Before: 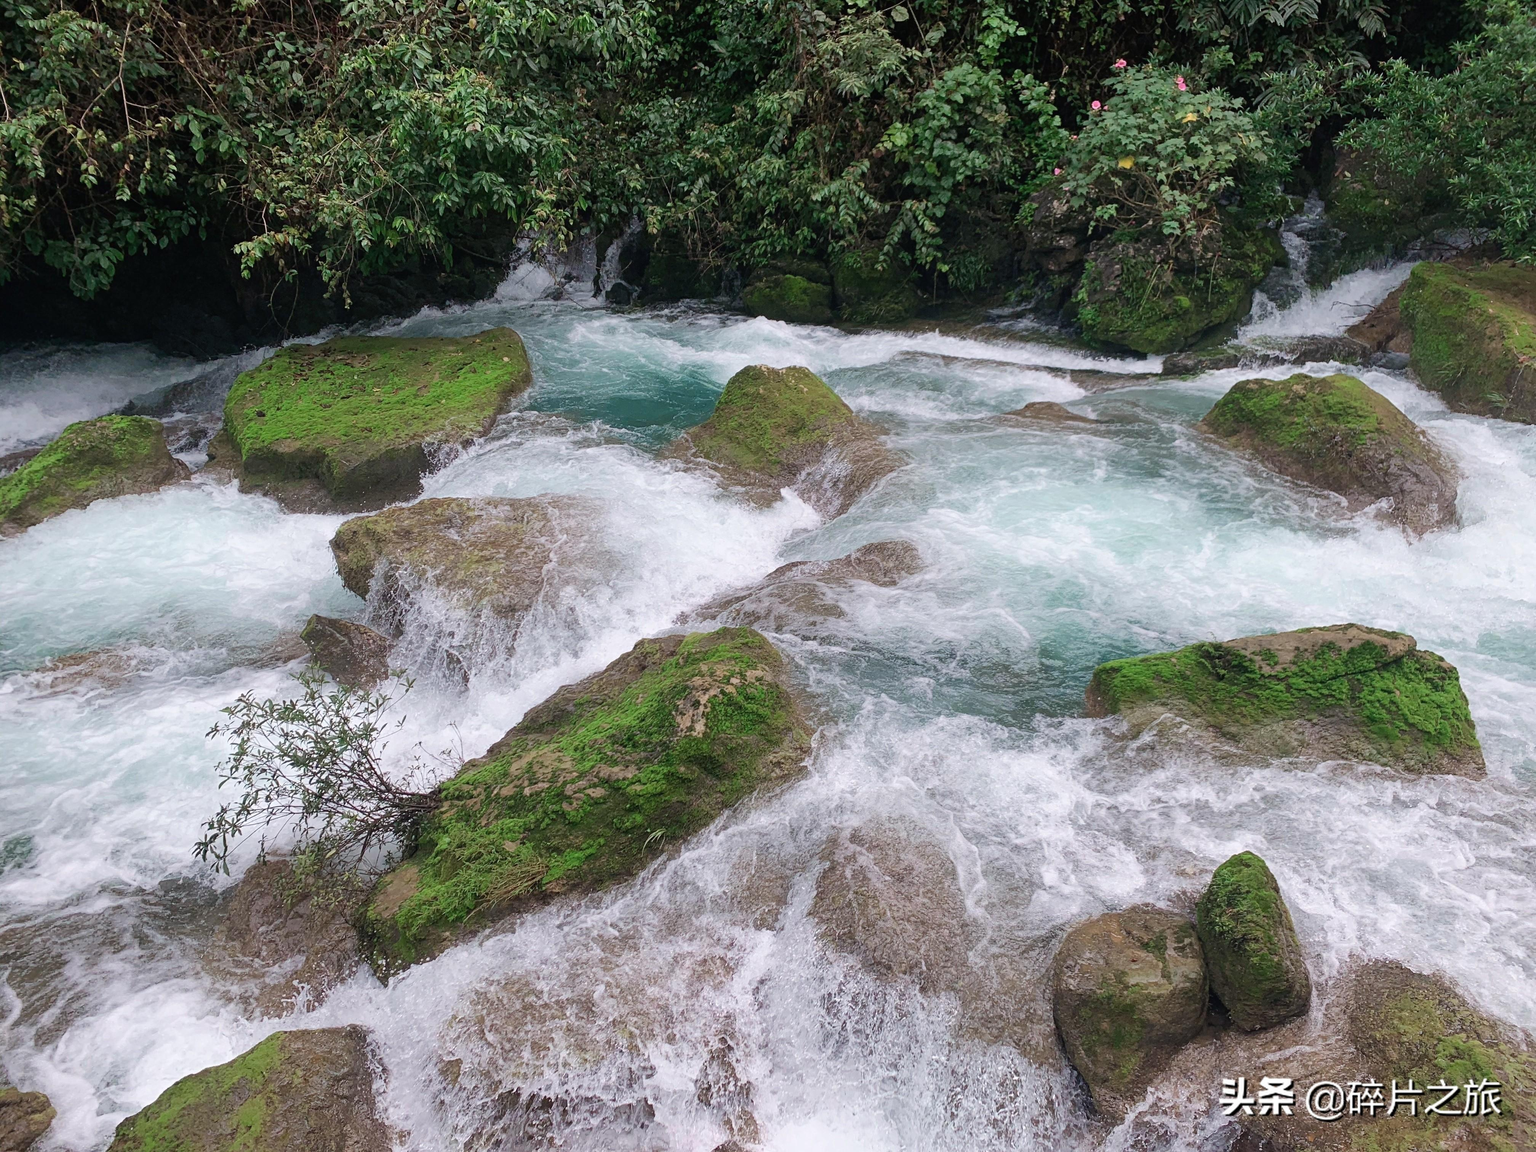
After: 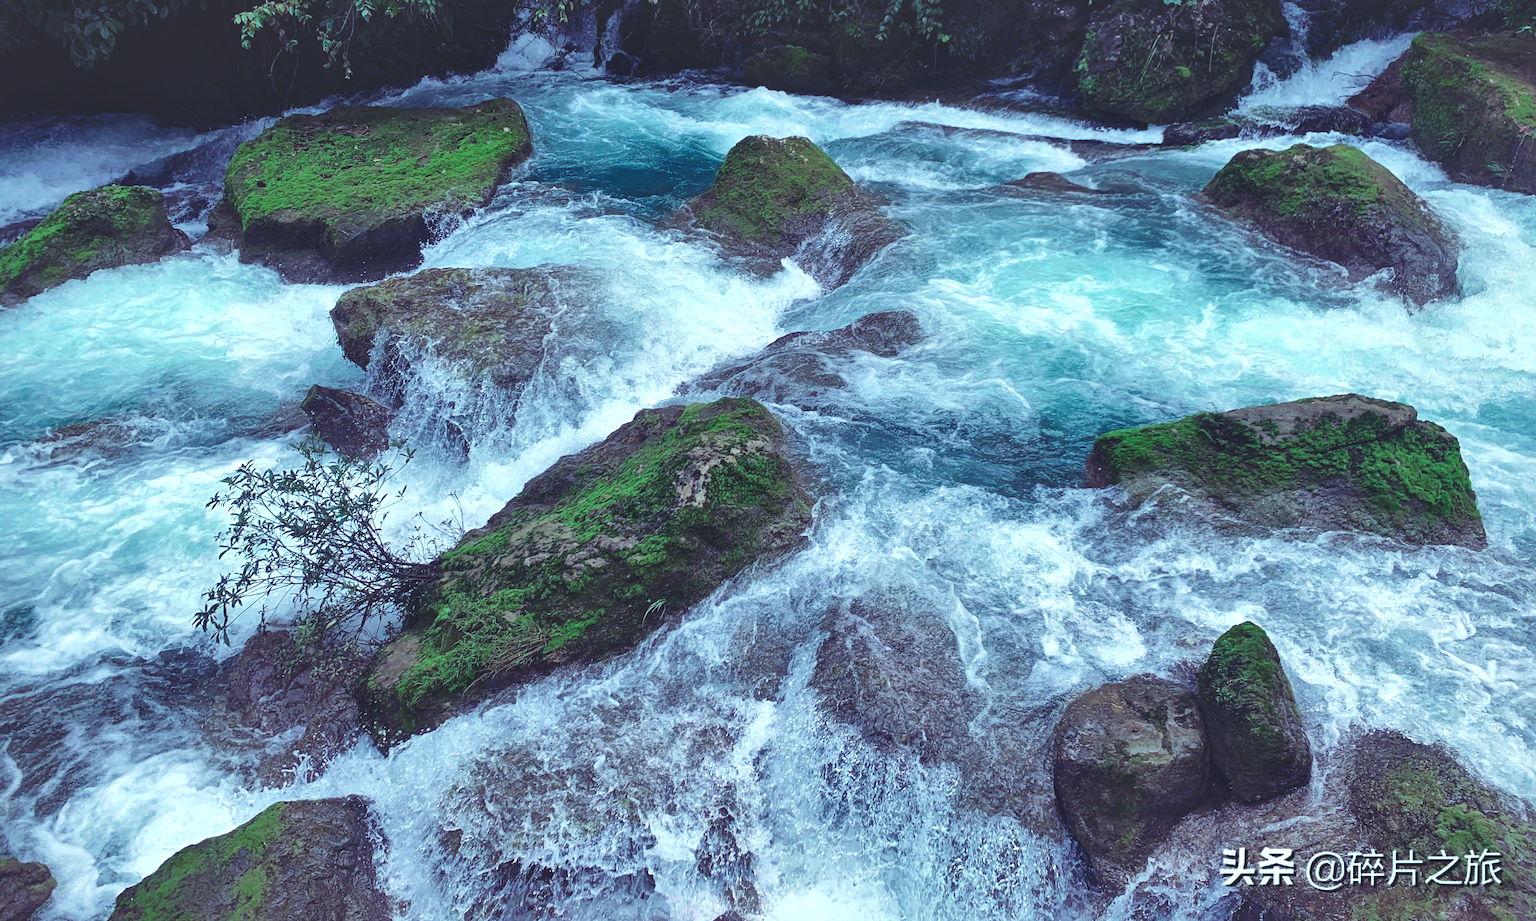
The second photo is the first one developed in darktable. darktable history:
rotate and perspective: automatic cropping off
crop and rotate: top 19.998%
color balance rgb: perceptual saturation grading › global saturation 20%, global vibrance 20%
local contrast: mode bilateral grid, contrast 100, coarseness 100, detail 165%, midtone range 0.2
rgb curve: curves: ch0 [(0, 0.186) (0.314, 0.284) (0.576, 0.466) (0.805, 0.691) (0.936, 0.886)]; ch1 [(0, 0.186) (0.314, 0.284) (0.581, 0.534) (0.771, 0.746) (0.936, 0.958)]; ch2 [(0, 0.216) (0.275, 0.39) (1, 1)], mode RGB, independent channels, compensate middle gray true, preserve colors none
